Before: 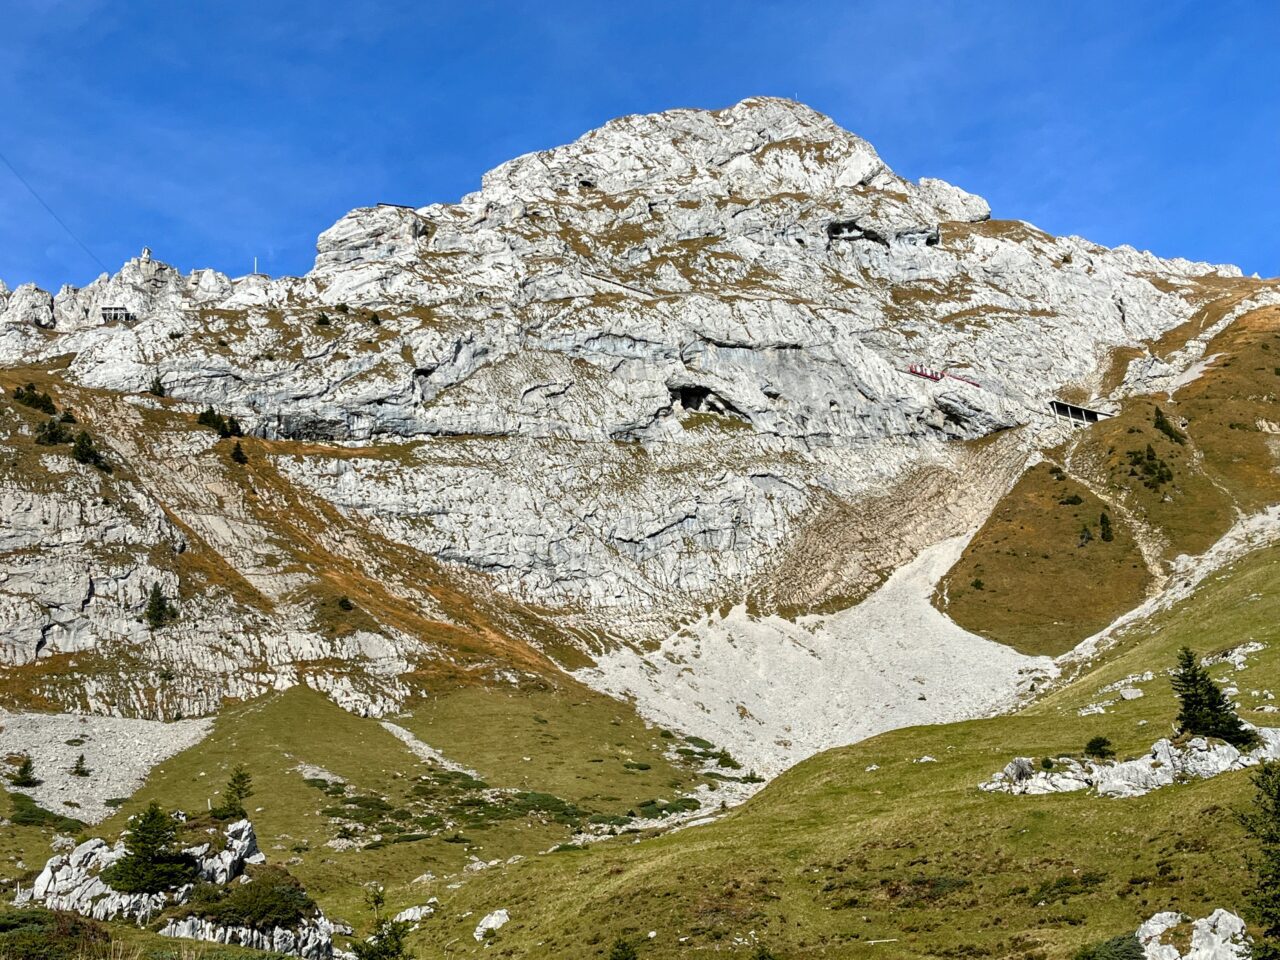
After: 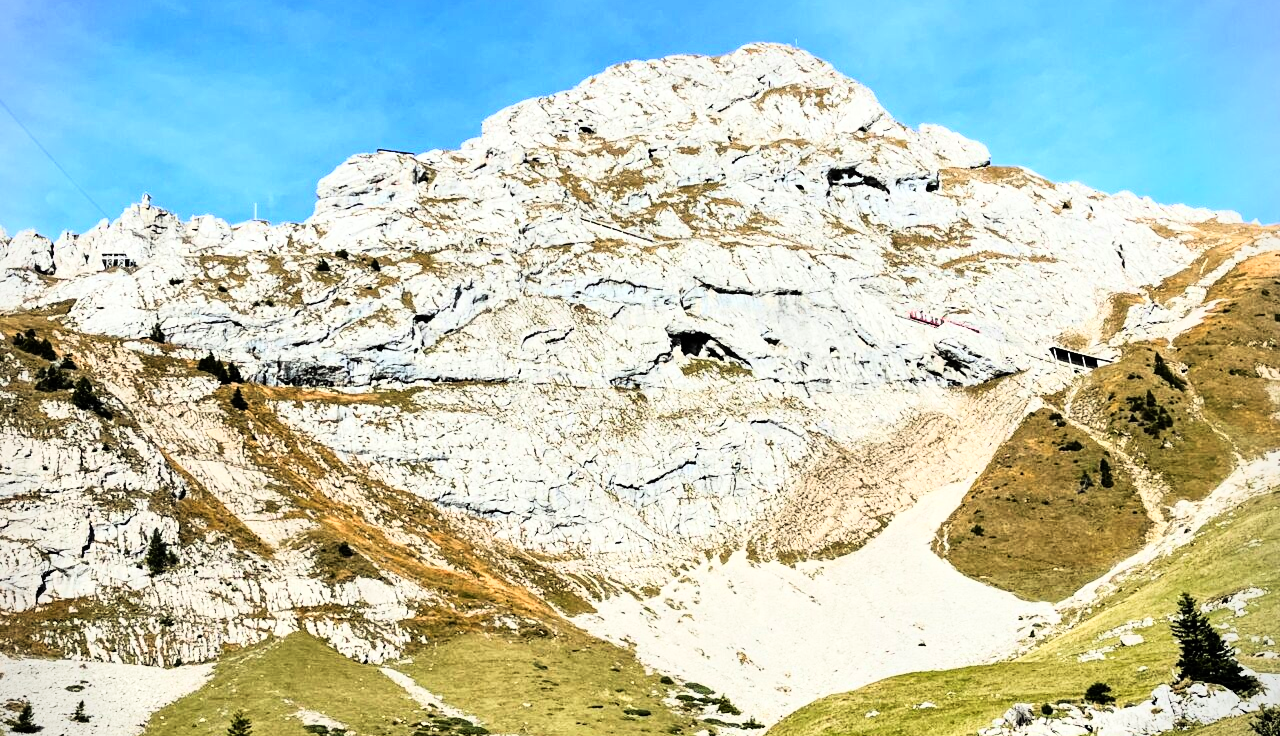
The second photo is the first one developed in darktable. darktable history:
crop: top 5.667%, bottom 17.637%
vignetting: fall-off start 92.6%, brightness -0.52, saturation -0.51, center (-0.012, 0)
rgb curve: curves: ch0 [(0, 0) (0.21, 0.15) (0.24, 0.21) (0.5, 0.75) (0.75, 0.96) (0.89, 0.99) (1, 1)]; ch1 [(0, 0.02) (0.21, 0.13) (0.25, 0.2) (0.5, 0.67) (0.75, 0.9) (0.89, 0.97) (1, 1)]; ch2 [(0, 0.02) (0.21, 0.13) (0.25, 0.2) (0.5, 0.67) (0.75, 0.9) (0.89, 0.97) (1, 1)], compensate middle gray true
